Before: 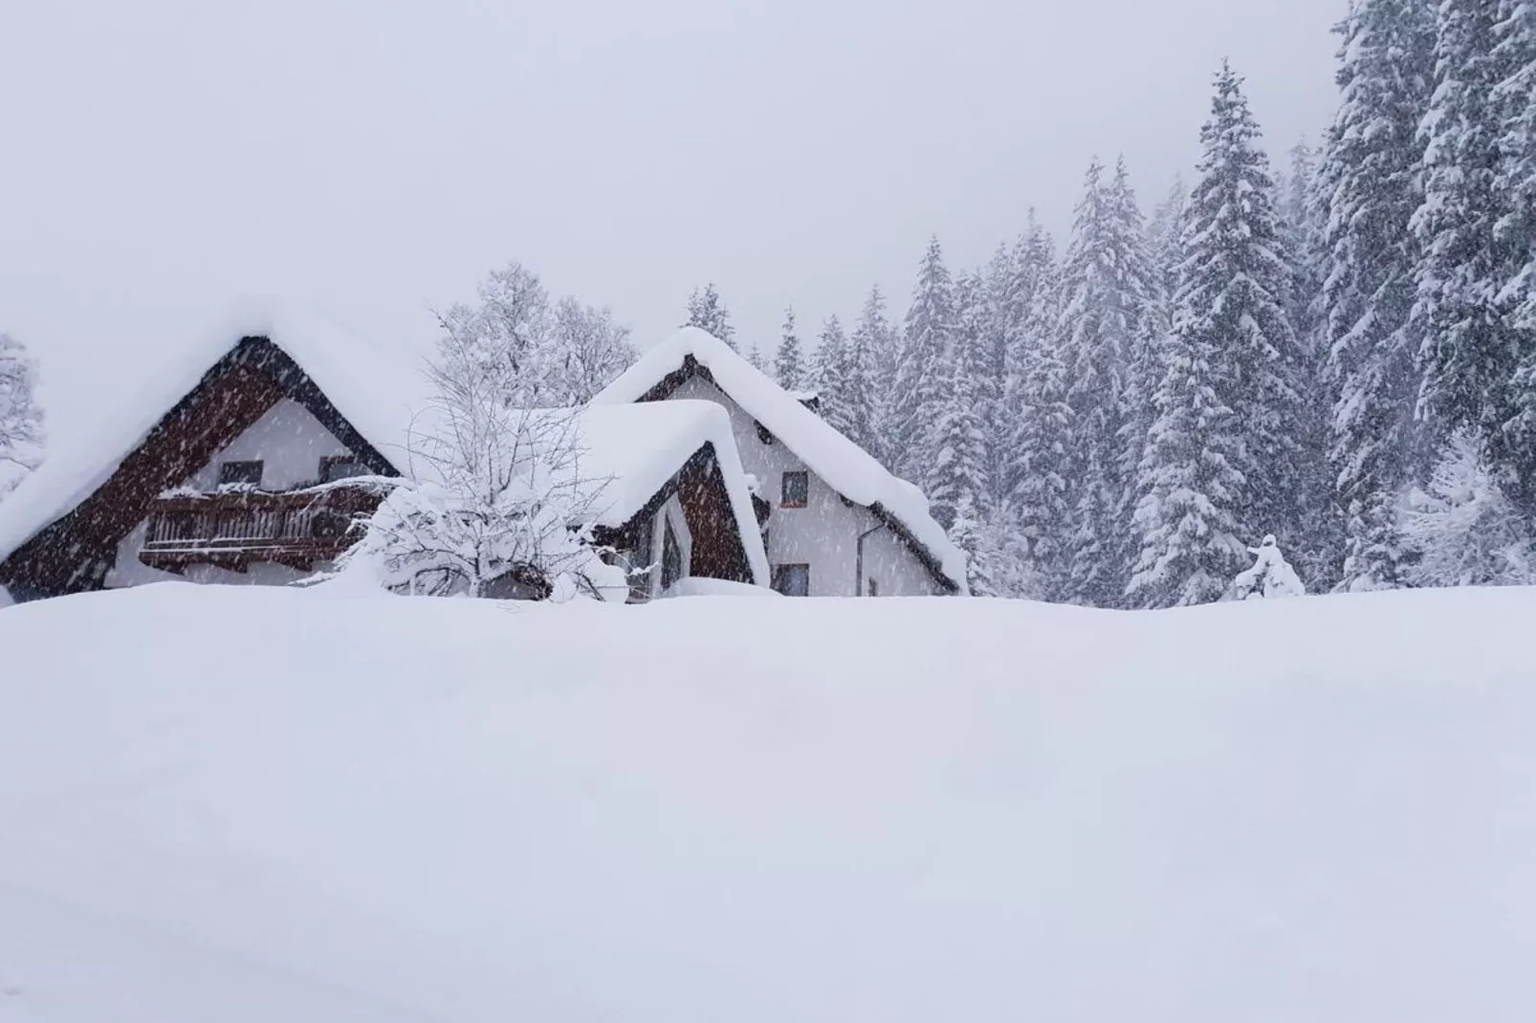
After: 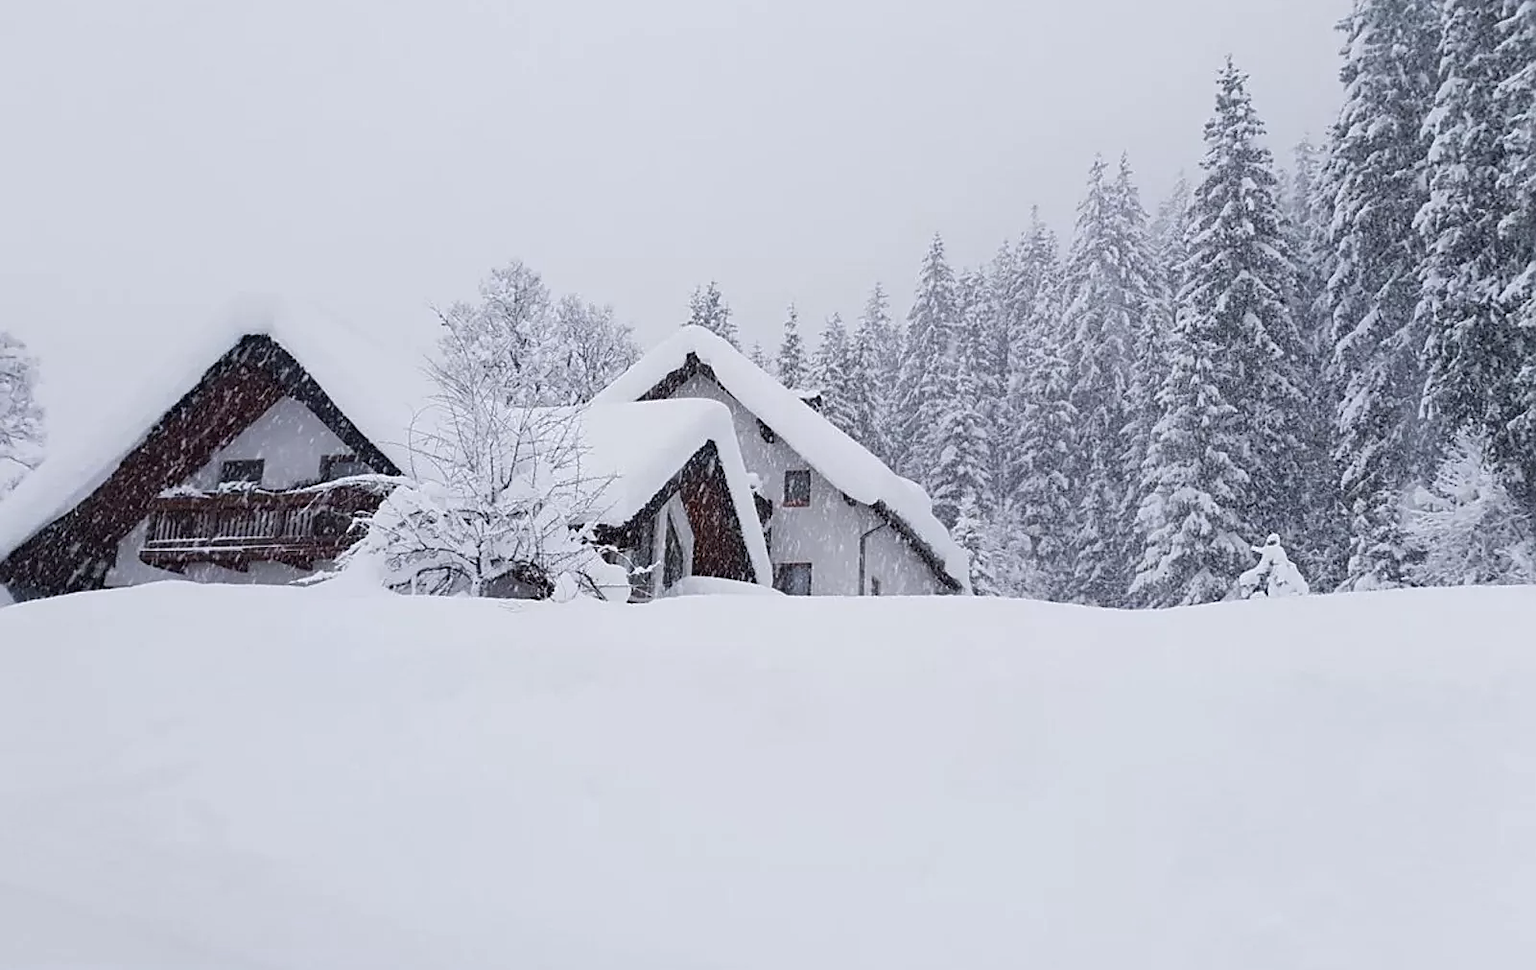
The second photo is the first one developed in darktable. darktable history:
color zones: curves: ch0 [(0, 0.299) (0.25, 0.383) (0.456, 0.352) (0.736, 0.571)]; ch1 [(0, 0.63) (0.151, 0.568) (0.254, 0.416) (0.47, 0.558) (0.732, 0.37) (0.909, 0.492)]; ch2 [(0.004, 0.604) (0.158, 0.443) (0.257, 0.403) (0.761, 0.468)]
sharpen: on, module defaults
levels: mode automatic, levels [0.018, 0.493, 1]
exposure: exposure -0.058 EV, compensate highlight preservation false
crop: top 0.347%, right 0.258%, bottom 5.019%
